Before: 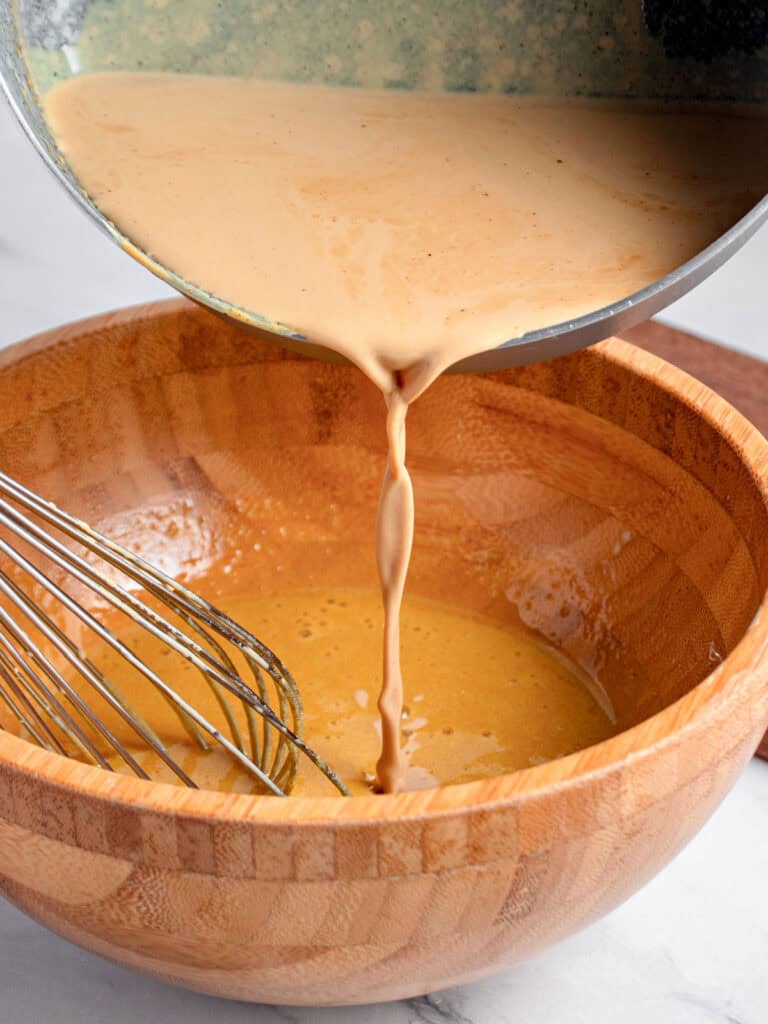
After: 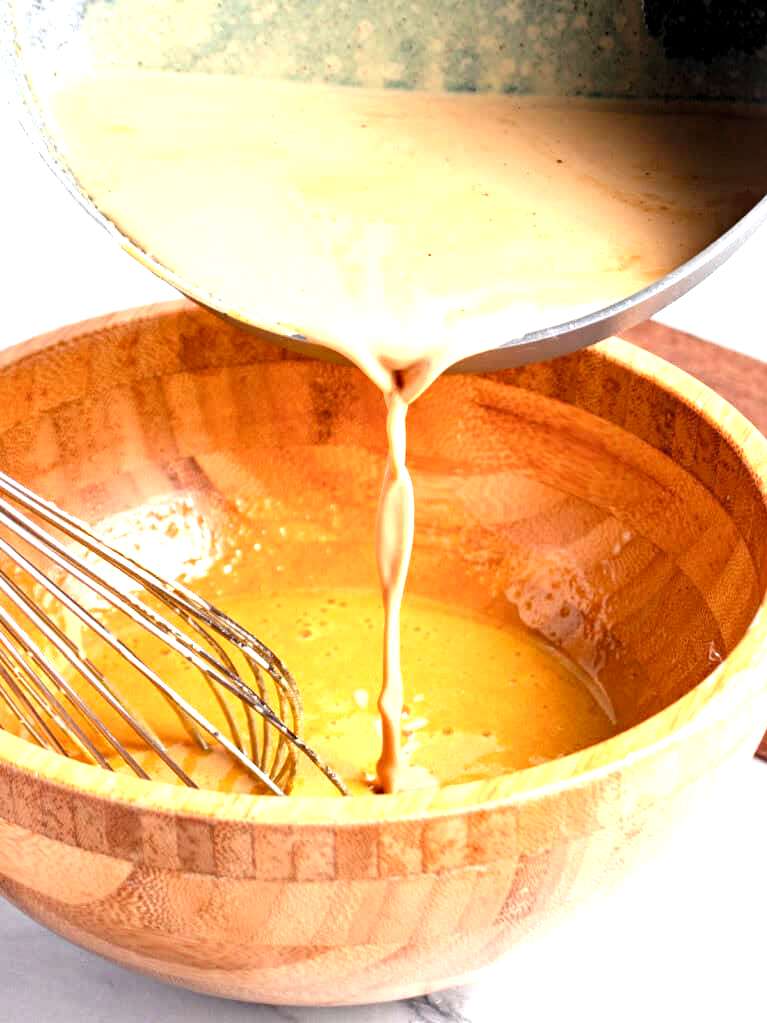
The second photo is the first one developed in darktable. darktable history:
exposure: compensate highlight preservation false
crop and rotate: left 0.121%, bottom 0.013%
levels: levels [0.012, 0.367, 0.697]
